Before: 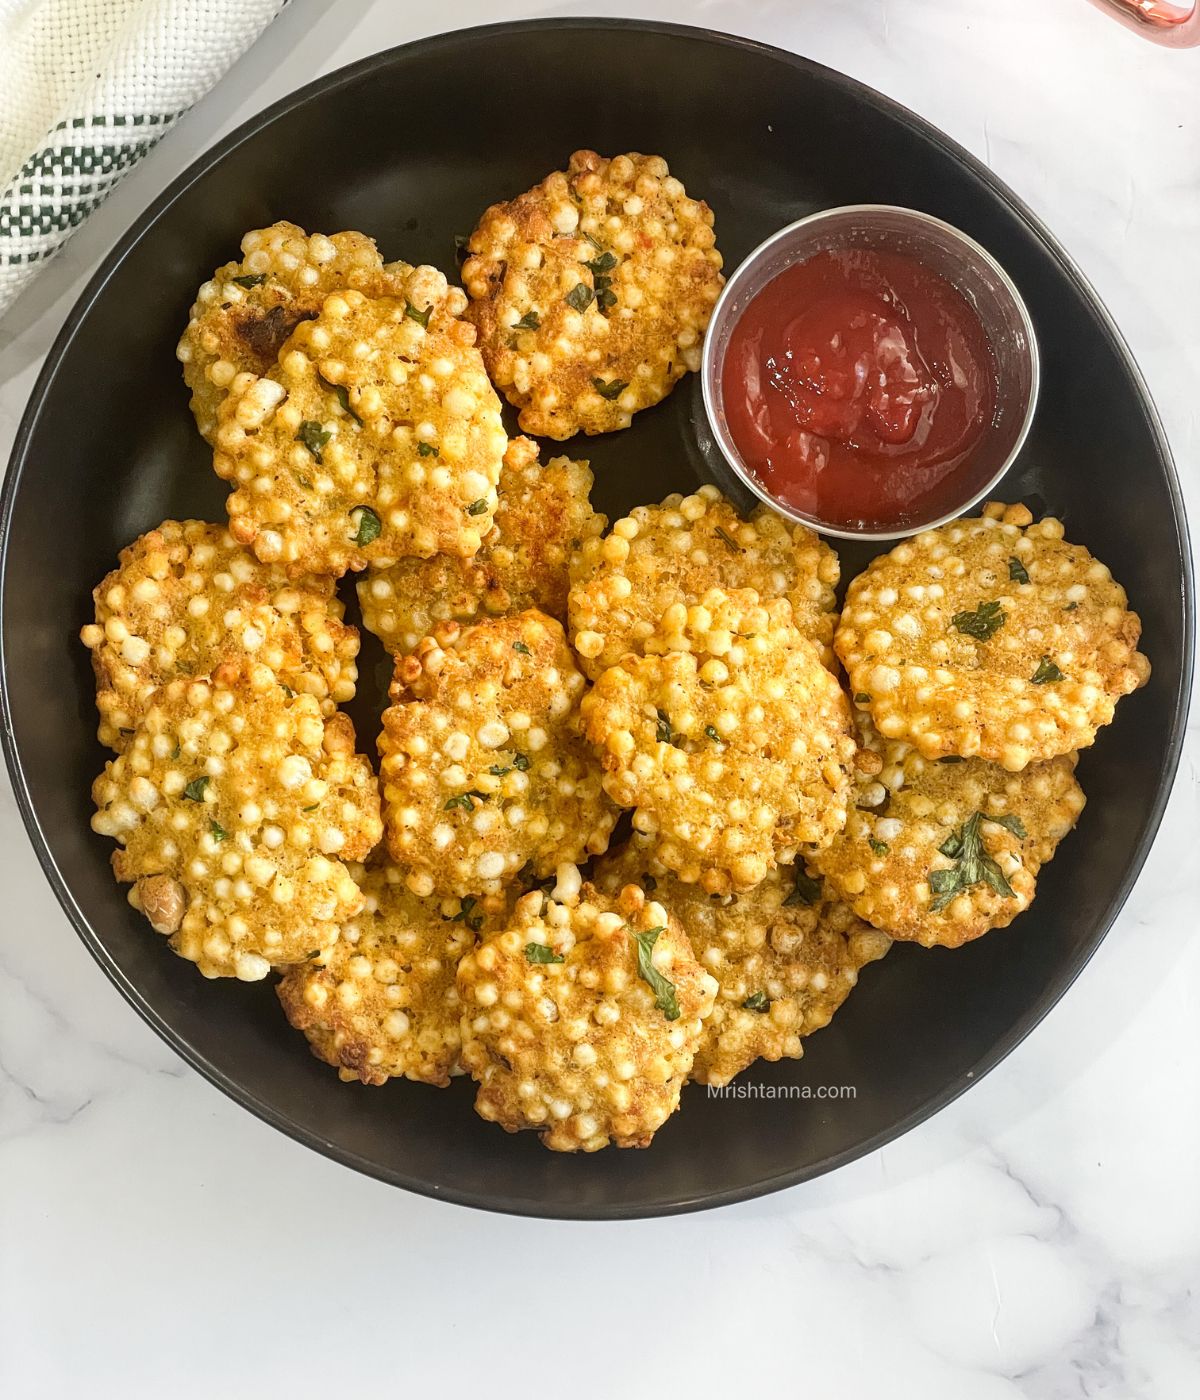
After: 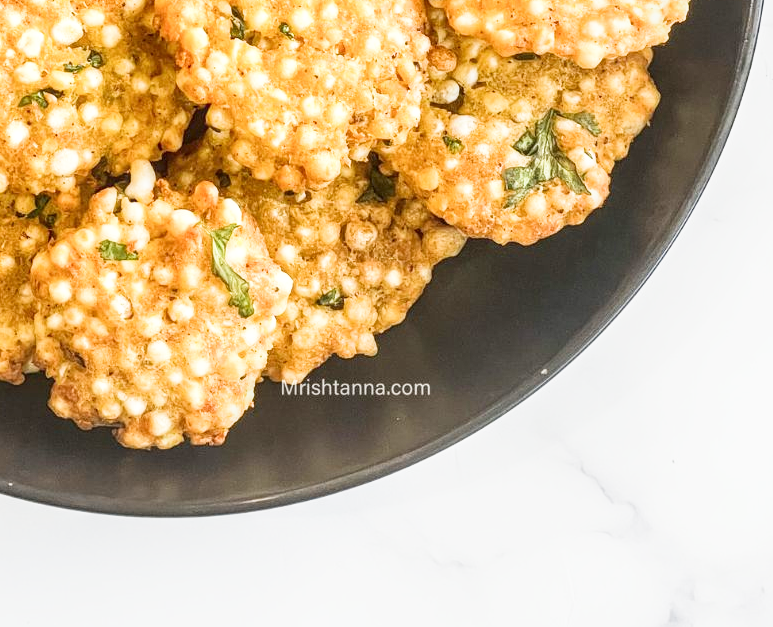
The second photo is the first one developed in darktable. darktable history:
local contrast: on, module defaults
crop and rotate: left 35.509%, top 50.238%, bottom 4.934%
sigmoid: contrast 1.22, skew 0.65
exposure: black level correction 0, exposure 1.2 EV, compensate exposure bias true, compensate highlight preservation false
